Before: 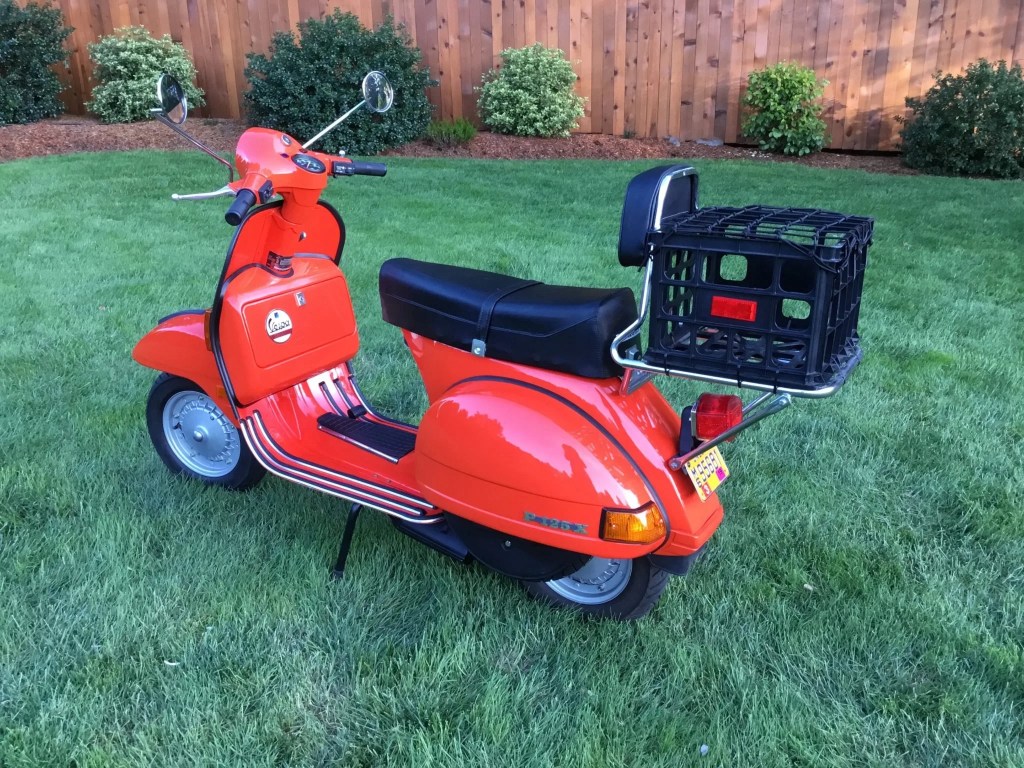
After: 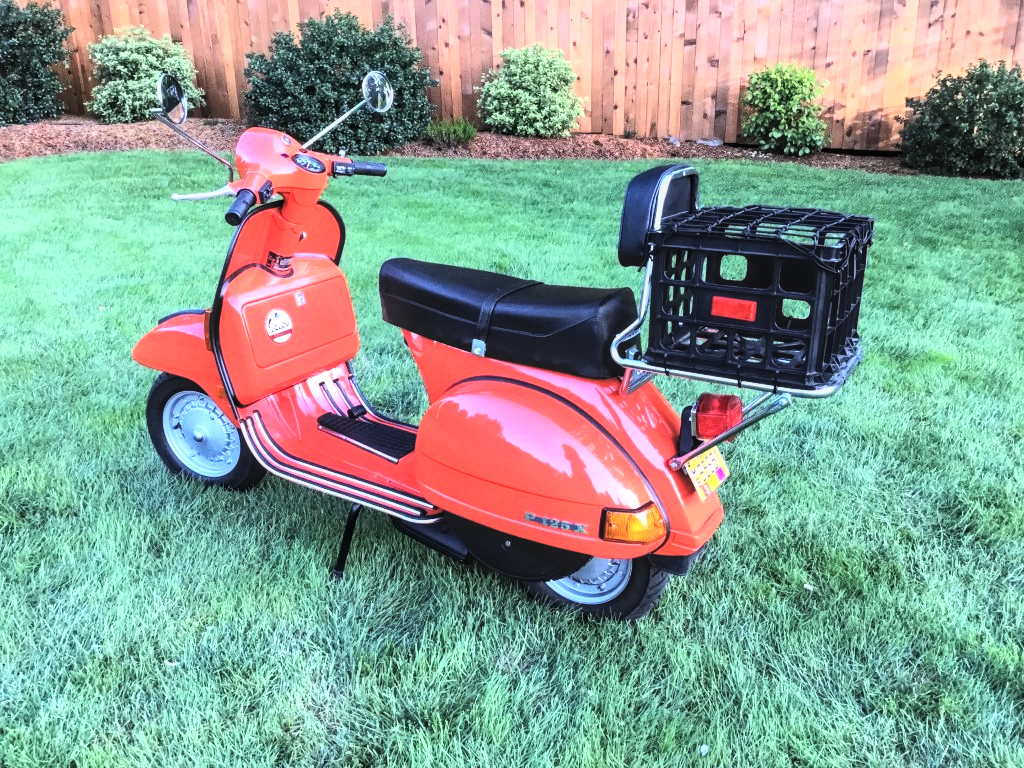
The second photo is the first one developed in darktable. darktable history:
local contrast: on, module defaults
rgb curve: curves: ch0 [(0, 0) (0.21, 0.15) (0.24, 0.21) (0.5, 0.75) (0.75, 0.96) (0.89, 0.99) (1, 1)]; ch1 [(0, 0.02) (0.21, 0.13) (0.25, 0.2) (0.5, 0.67) (0.75, 0.9) (0.89, 0.97) (1, 1)]; ch2 [(0, 0.02) (0.21, 0.13) (0.25, 0.2) (0.5, 0.67) (0.75, 0.9) (0.89, 0.97) (1, 1)], compensate middle gray true
exposure: black level correction -0.015, exposure -0.125 EV, compensate highlight preservation false
